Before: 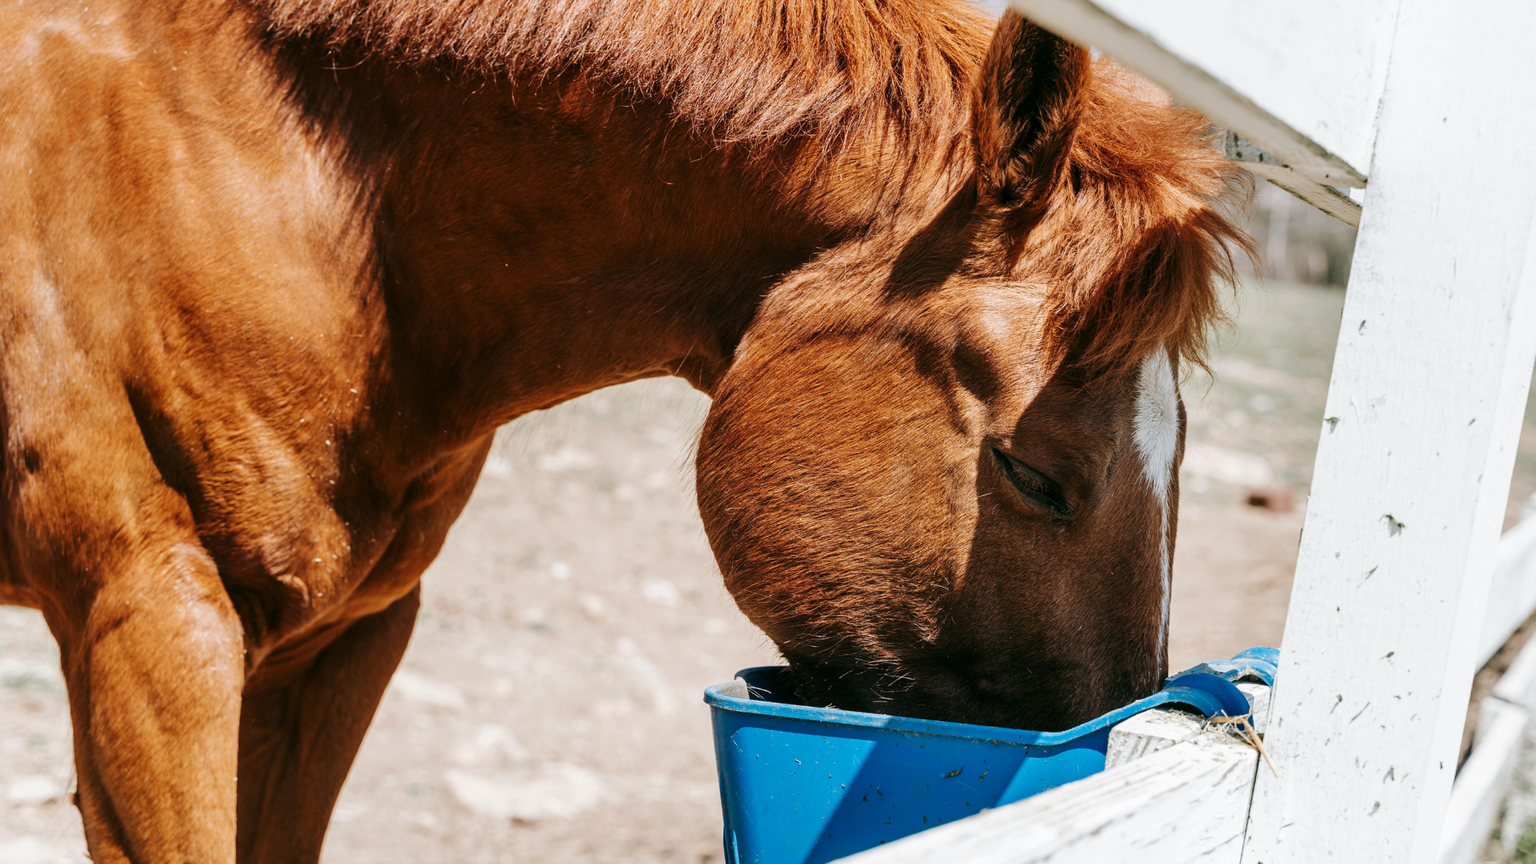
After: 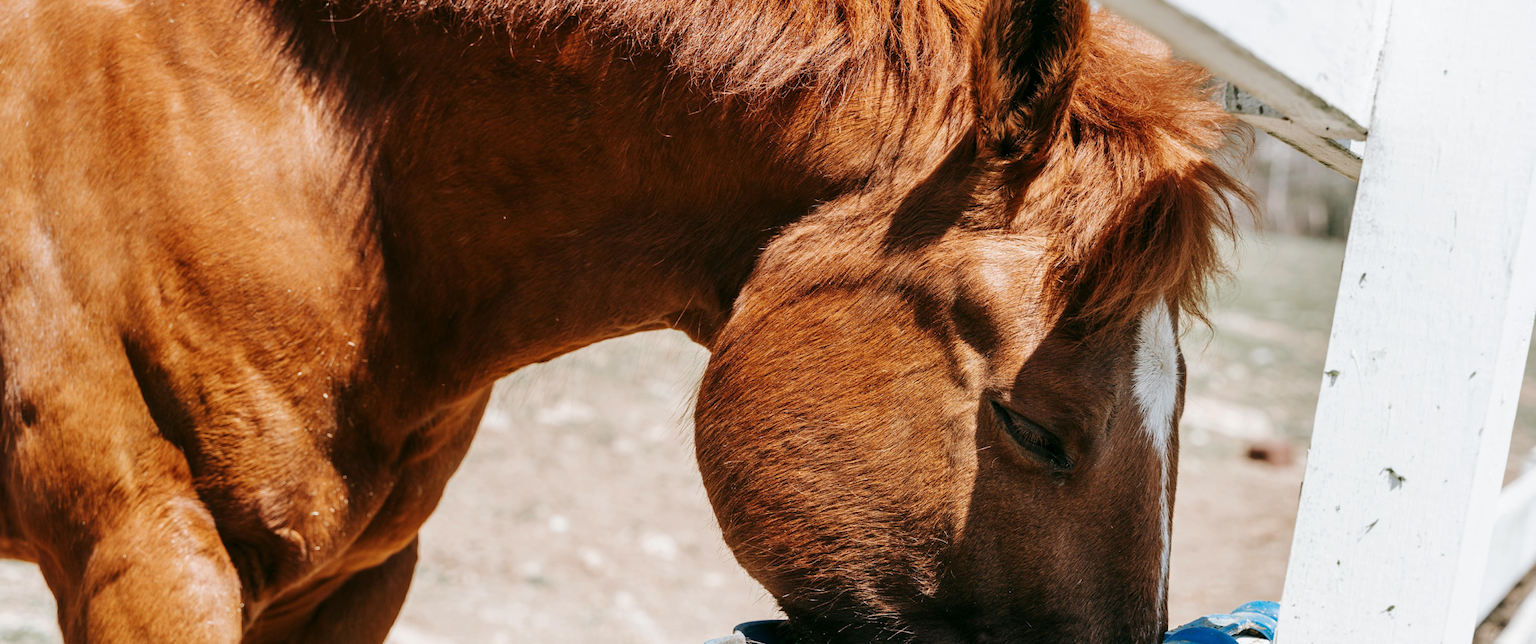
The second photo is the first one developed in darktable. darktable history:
crop: left 0.229%, top 5.564%, bottom 19.914%
